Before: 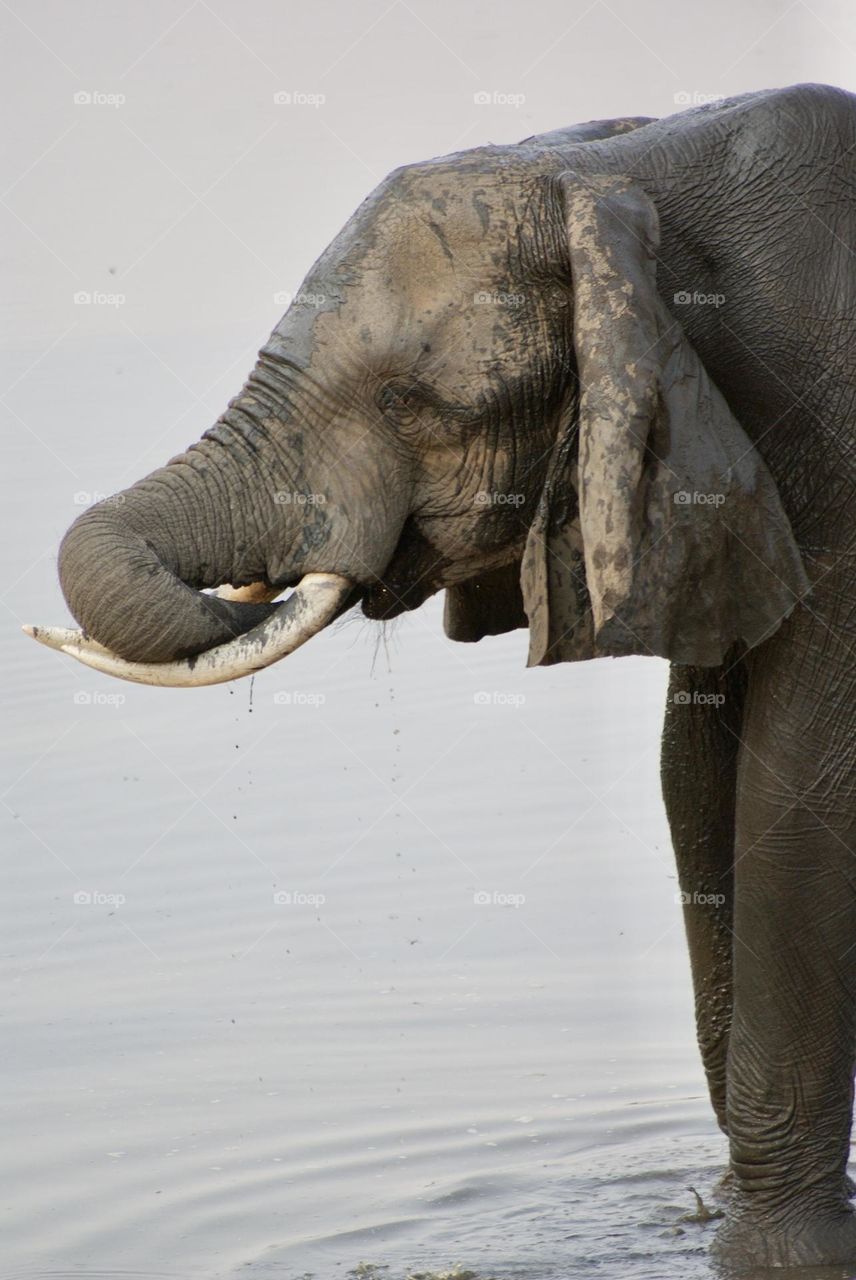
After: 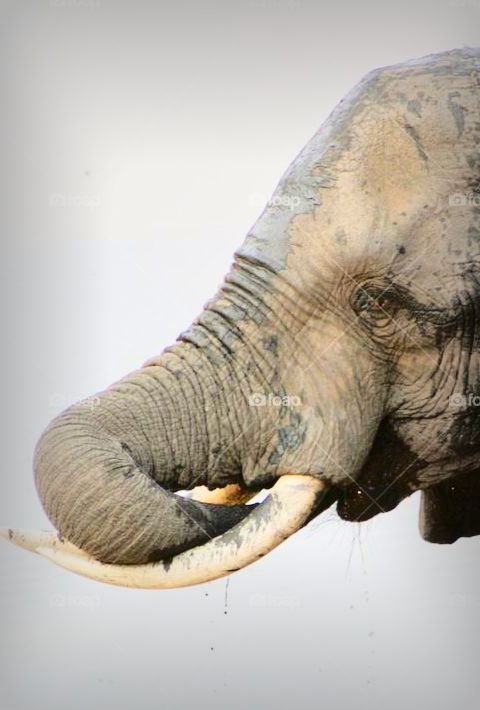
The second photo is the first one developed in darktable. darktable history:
color balance rgb: perceptual saturation grading › global saturation 0.066%, contrast -20.079%
crop and rotate: left 3.041%, top 7.707%, right 40.768%, bottom 36.815%
contrast brightness saturation: contrast 0.166, saturation 0.311
base curve: curves: ch0 [(0, 0) (0.032, 0.037) (0.105, 0.228) (0.435, 0.76) (0.856, 0.983) (1, 1)]
vignetting: fall-off start 54%, automatic ratio true, width/height ratio 1.314, shape 0.212
